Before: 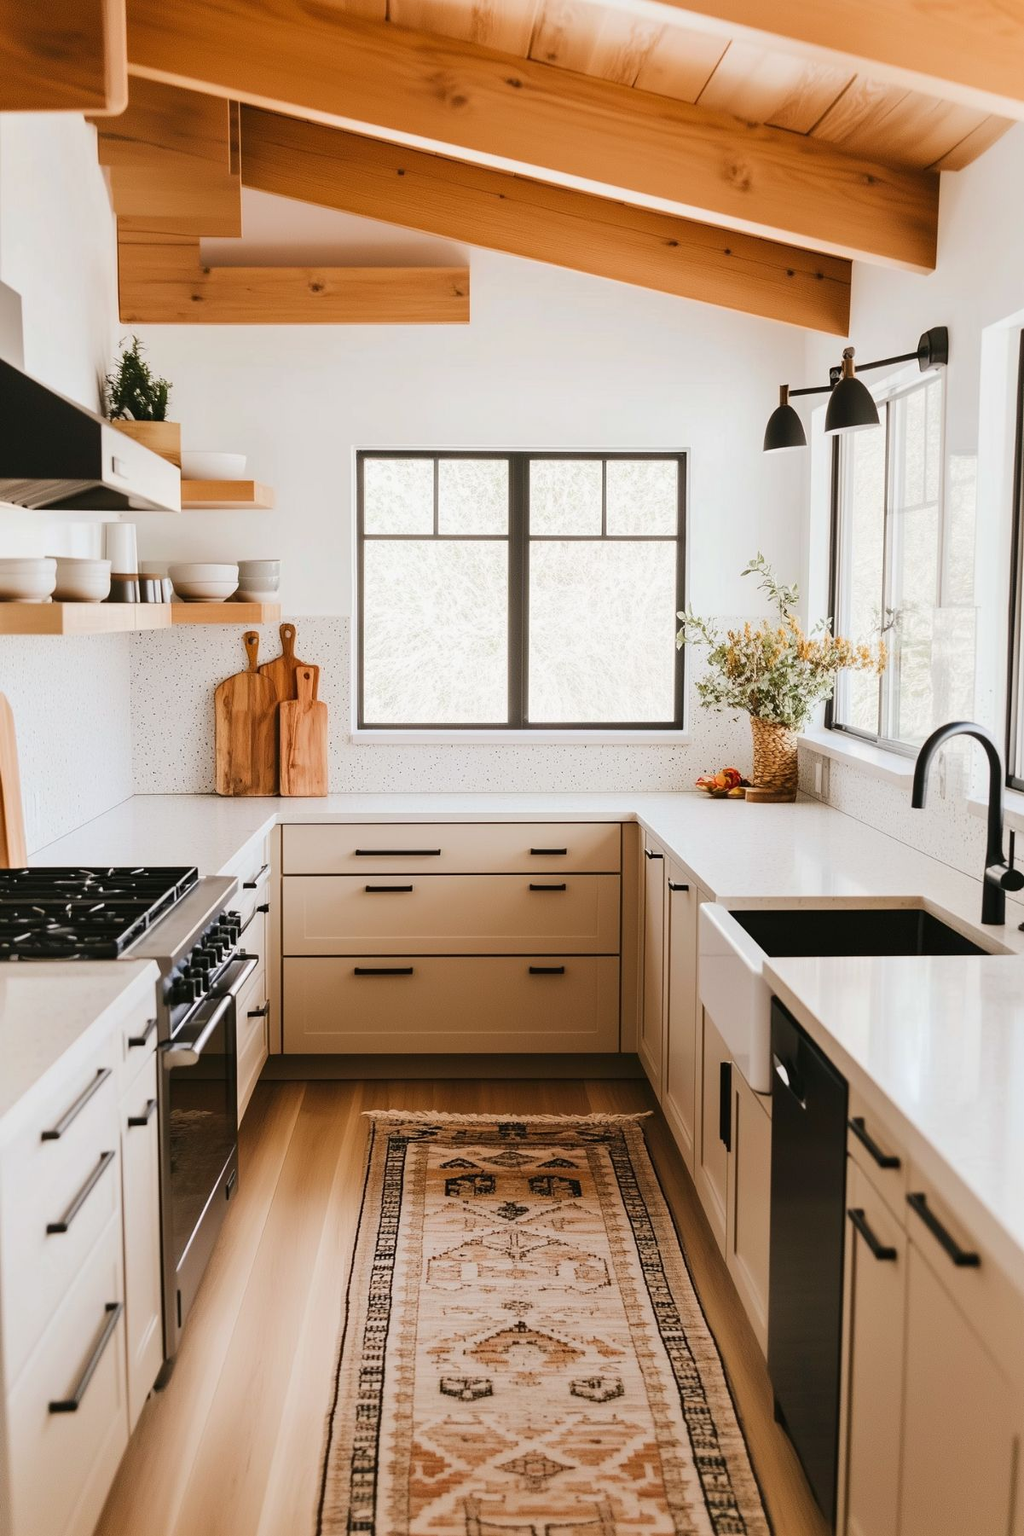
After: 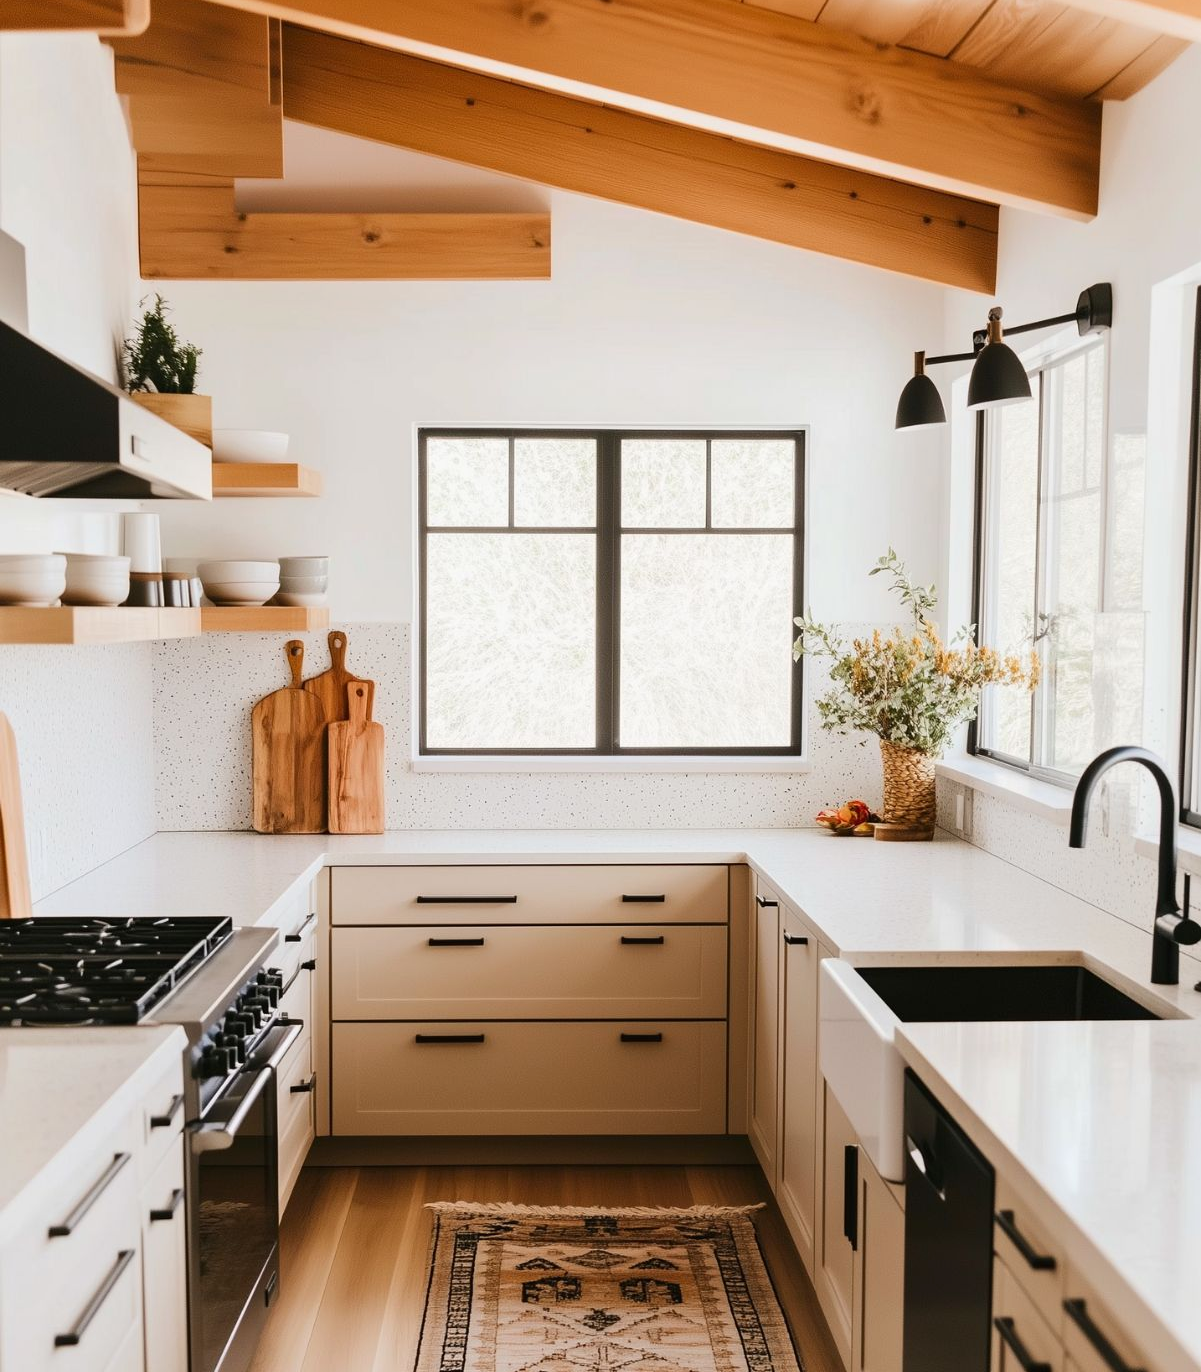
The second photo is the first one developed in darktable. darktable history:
contrast brightness saturation: contrast 0.072
crop: top 5.597%, bottom 18.188%
